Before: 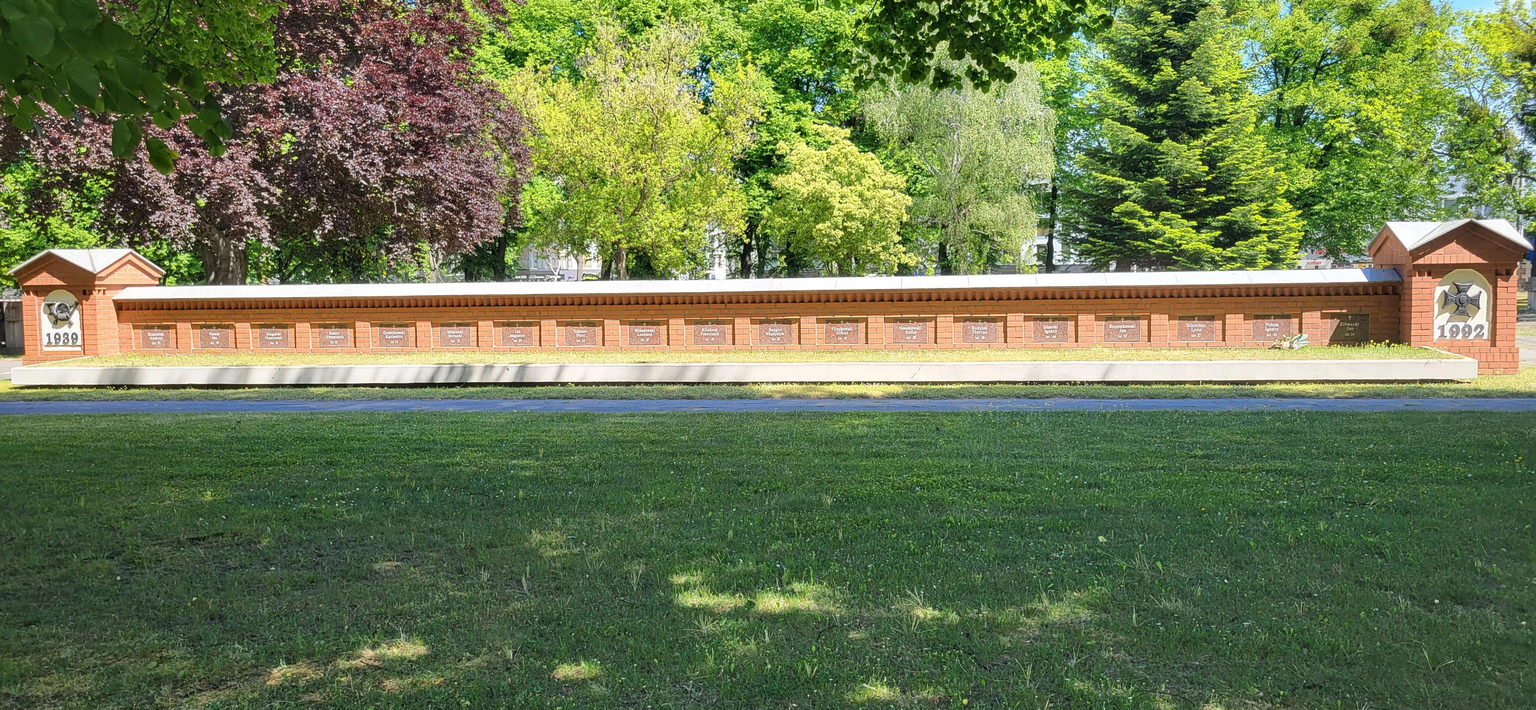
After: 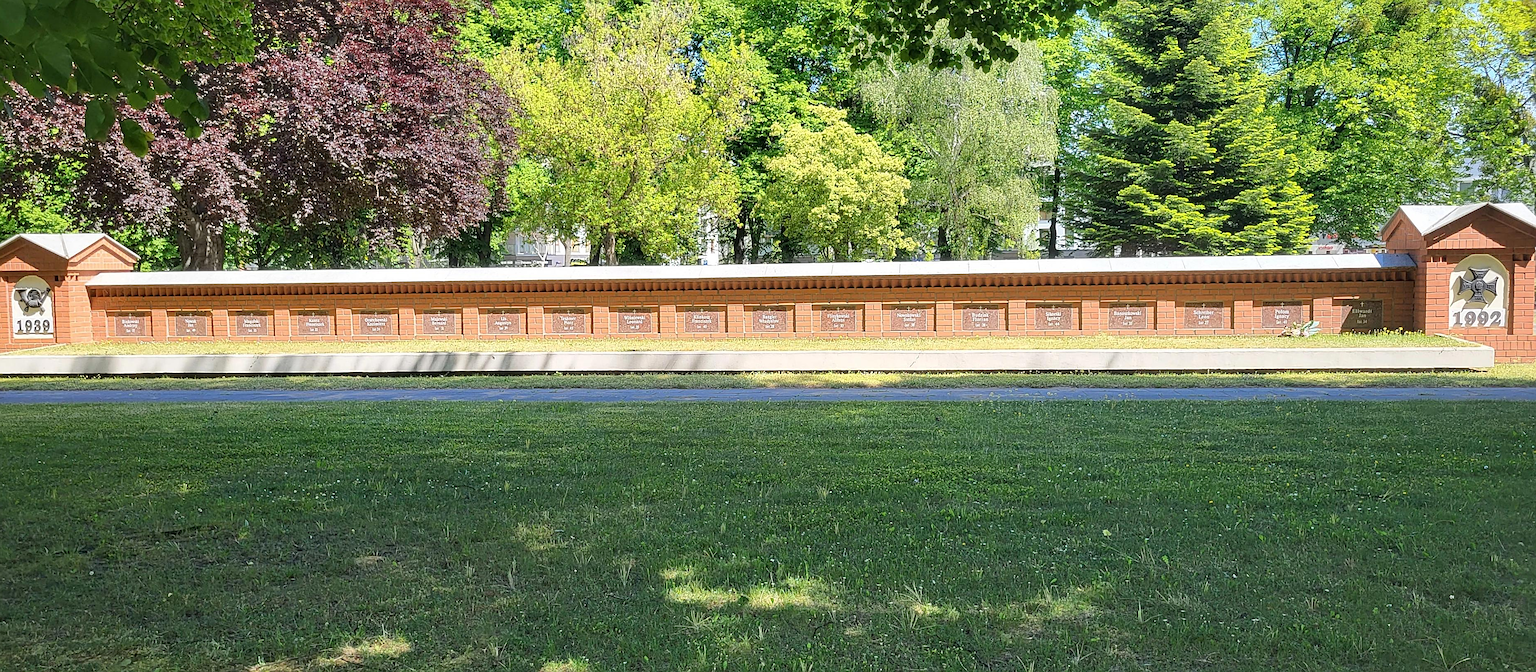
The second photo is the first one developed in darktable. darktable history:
crop: left 1.964%, top 3.251%, right 1.122%, bottom 4.933%
sharpen: on, module defaults
